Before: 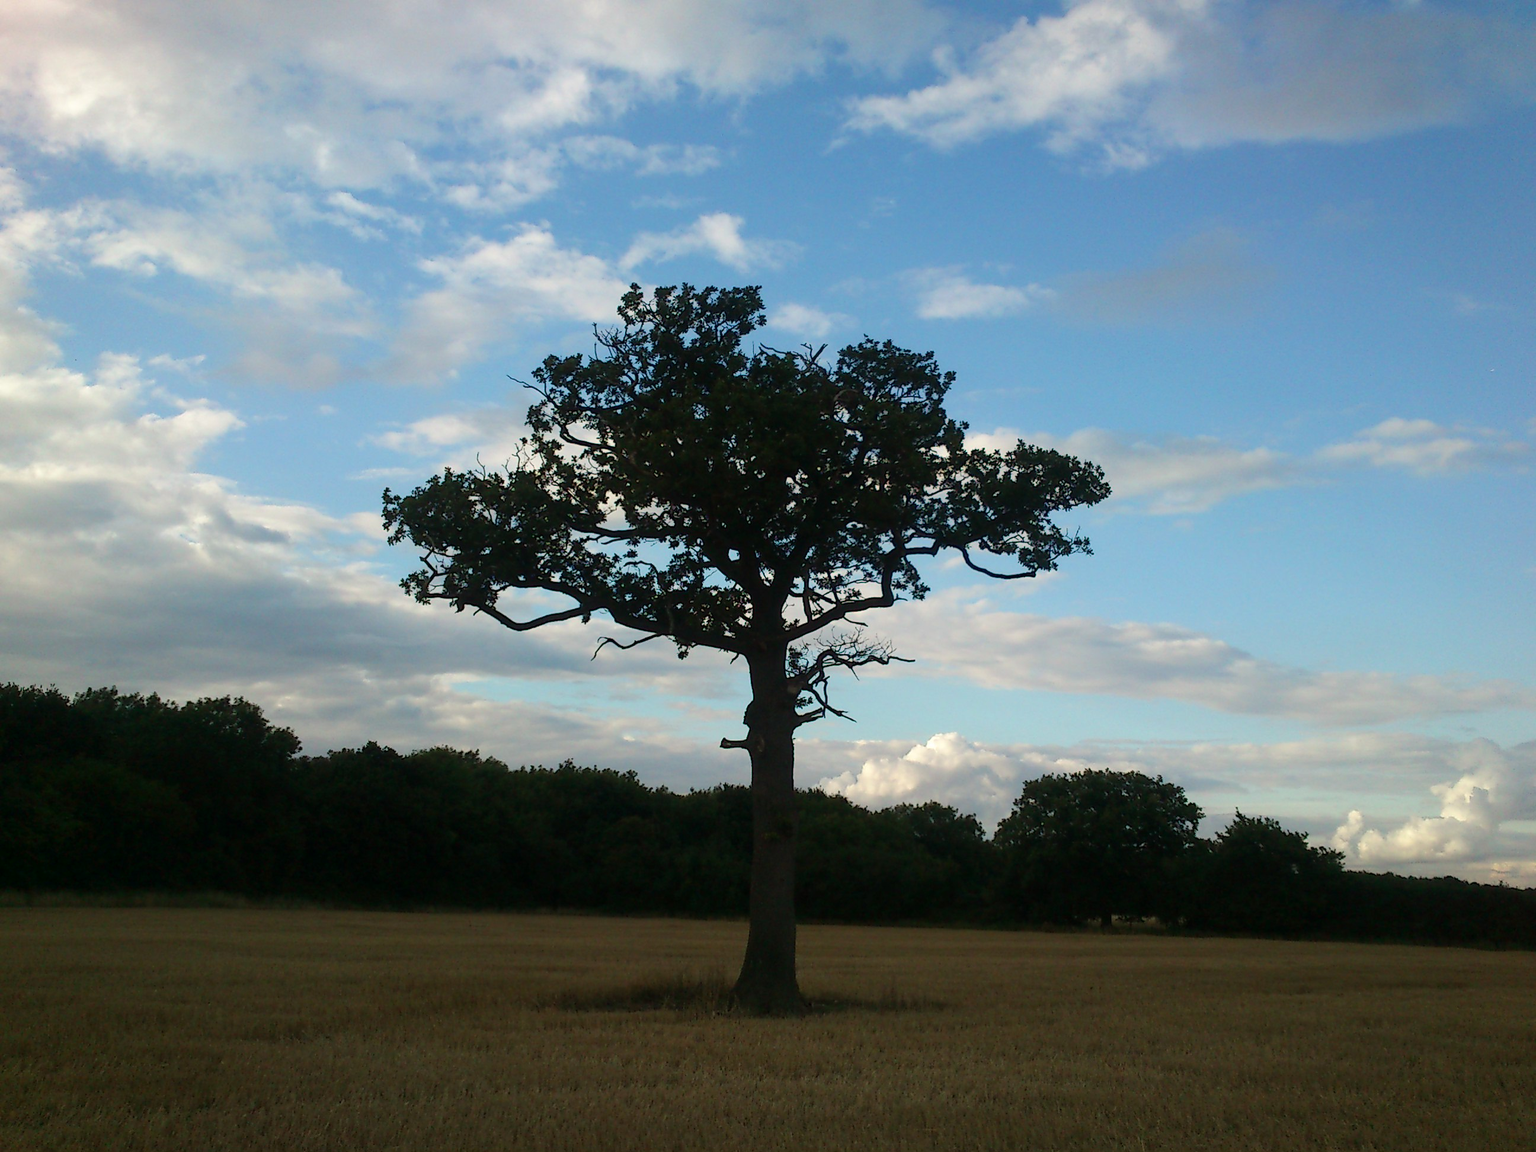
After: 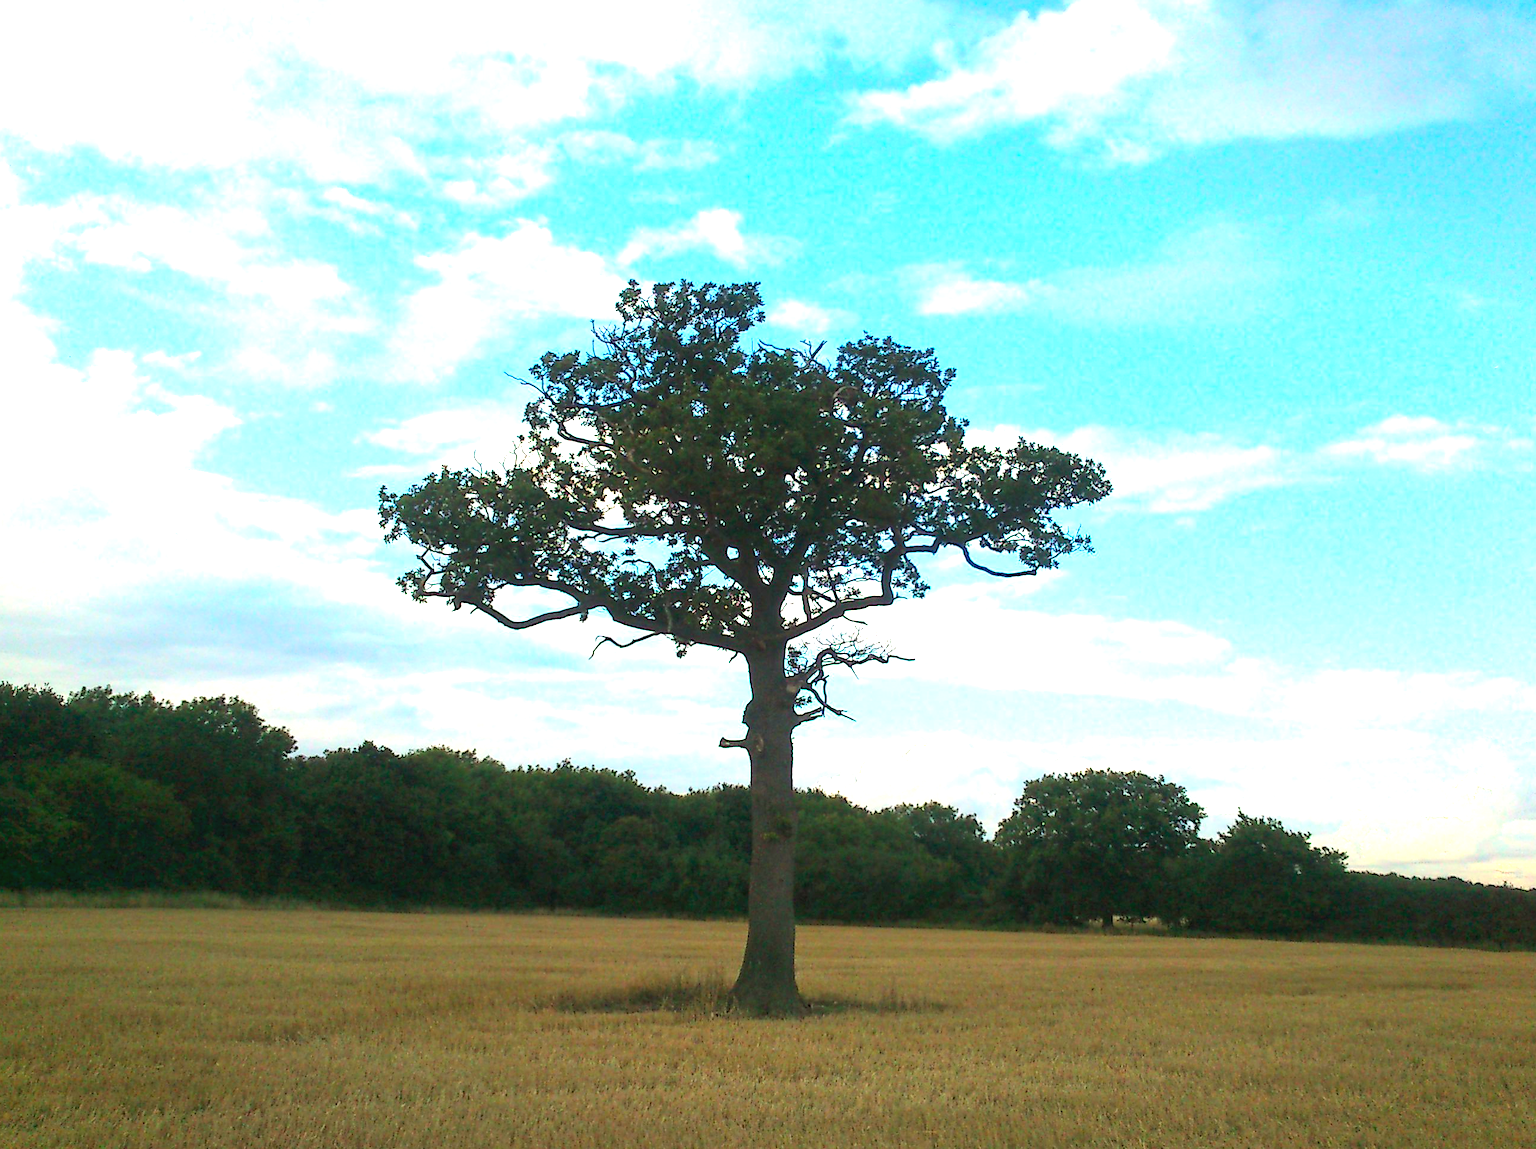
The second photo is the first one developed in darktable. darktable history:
contrast equalizer: octaves 7, y [[0.502, 0.505, 0.512, 0.529, 0.564, 0.588], [0.5 ×6], [0.502, 0.505, 0.512, 0.529, 0.564, 0.588], [0, 0.001, 0.001, 0.004, 0.008, 0.011], [0, 0.001, 0.001, 0.004, 0.008, 0.011]]
exposure: black level correction 0, exposure 1.613 EV, compensate exposure bias true, compensate highlight preservation false
contrast brightness saturation: contrast 0.067, brightness 0.174, saturation 0.412
crop: left 0.442%, top 0.535%, right 0.231%, bottom 0.384%
